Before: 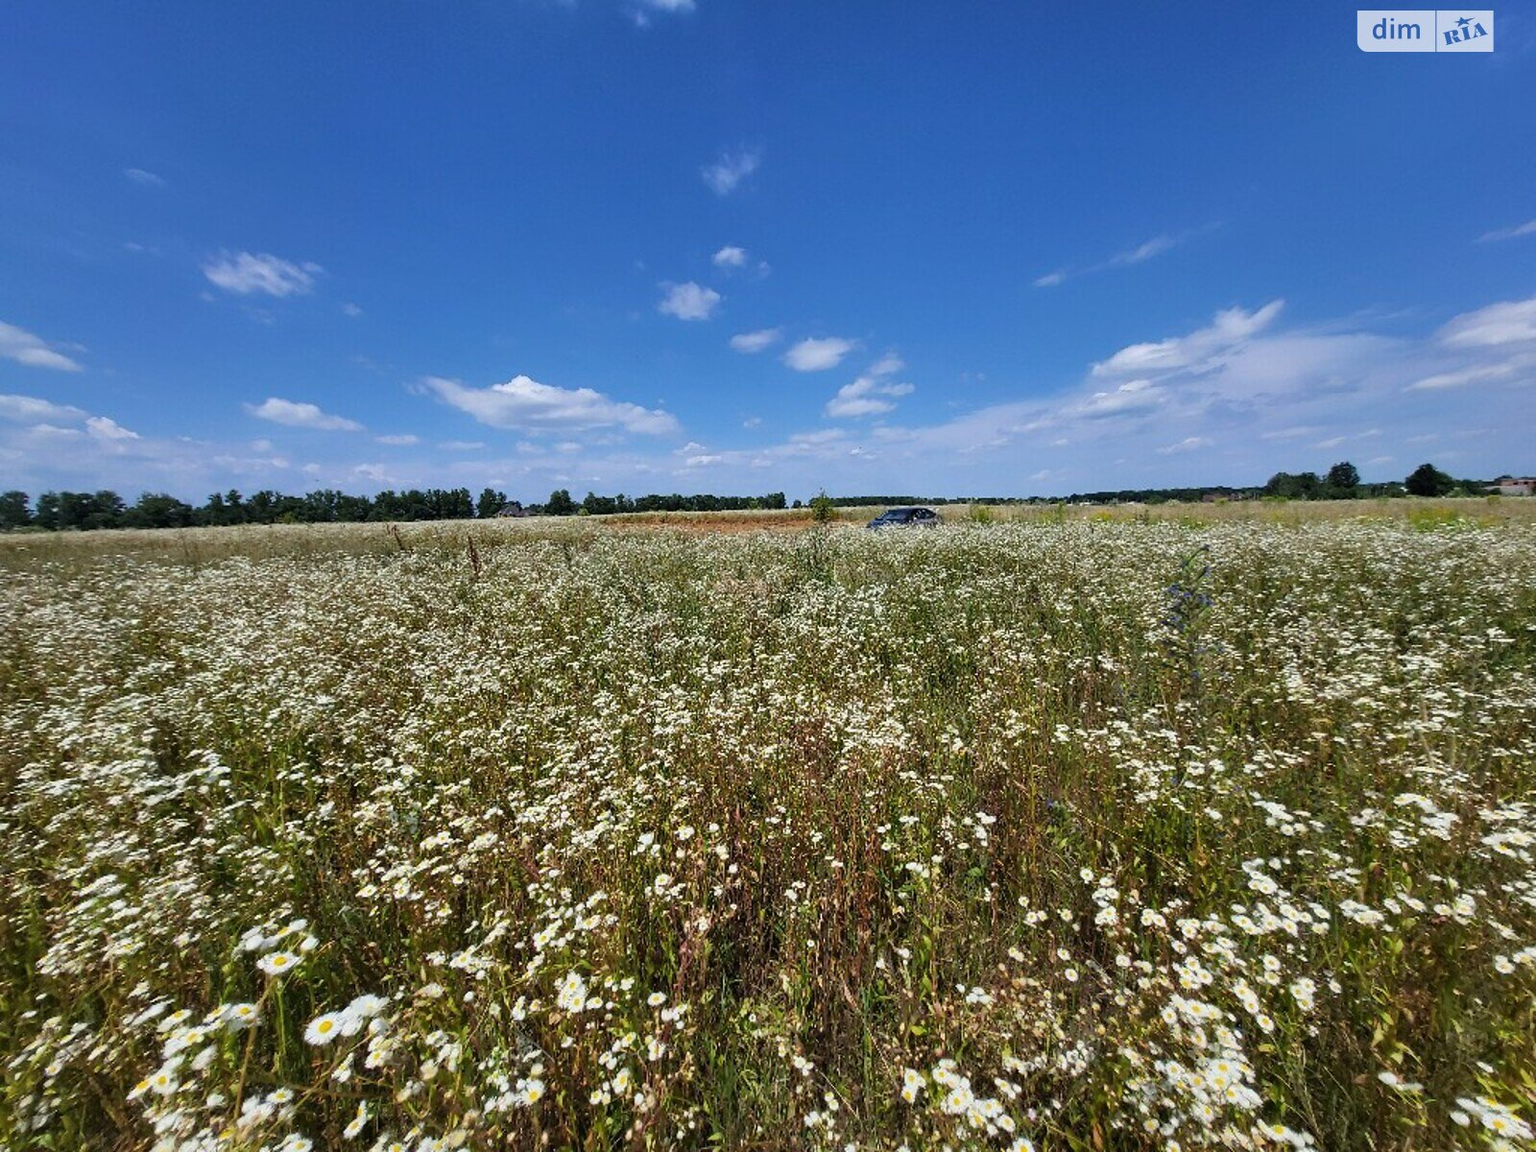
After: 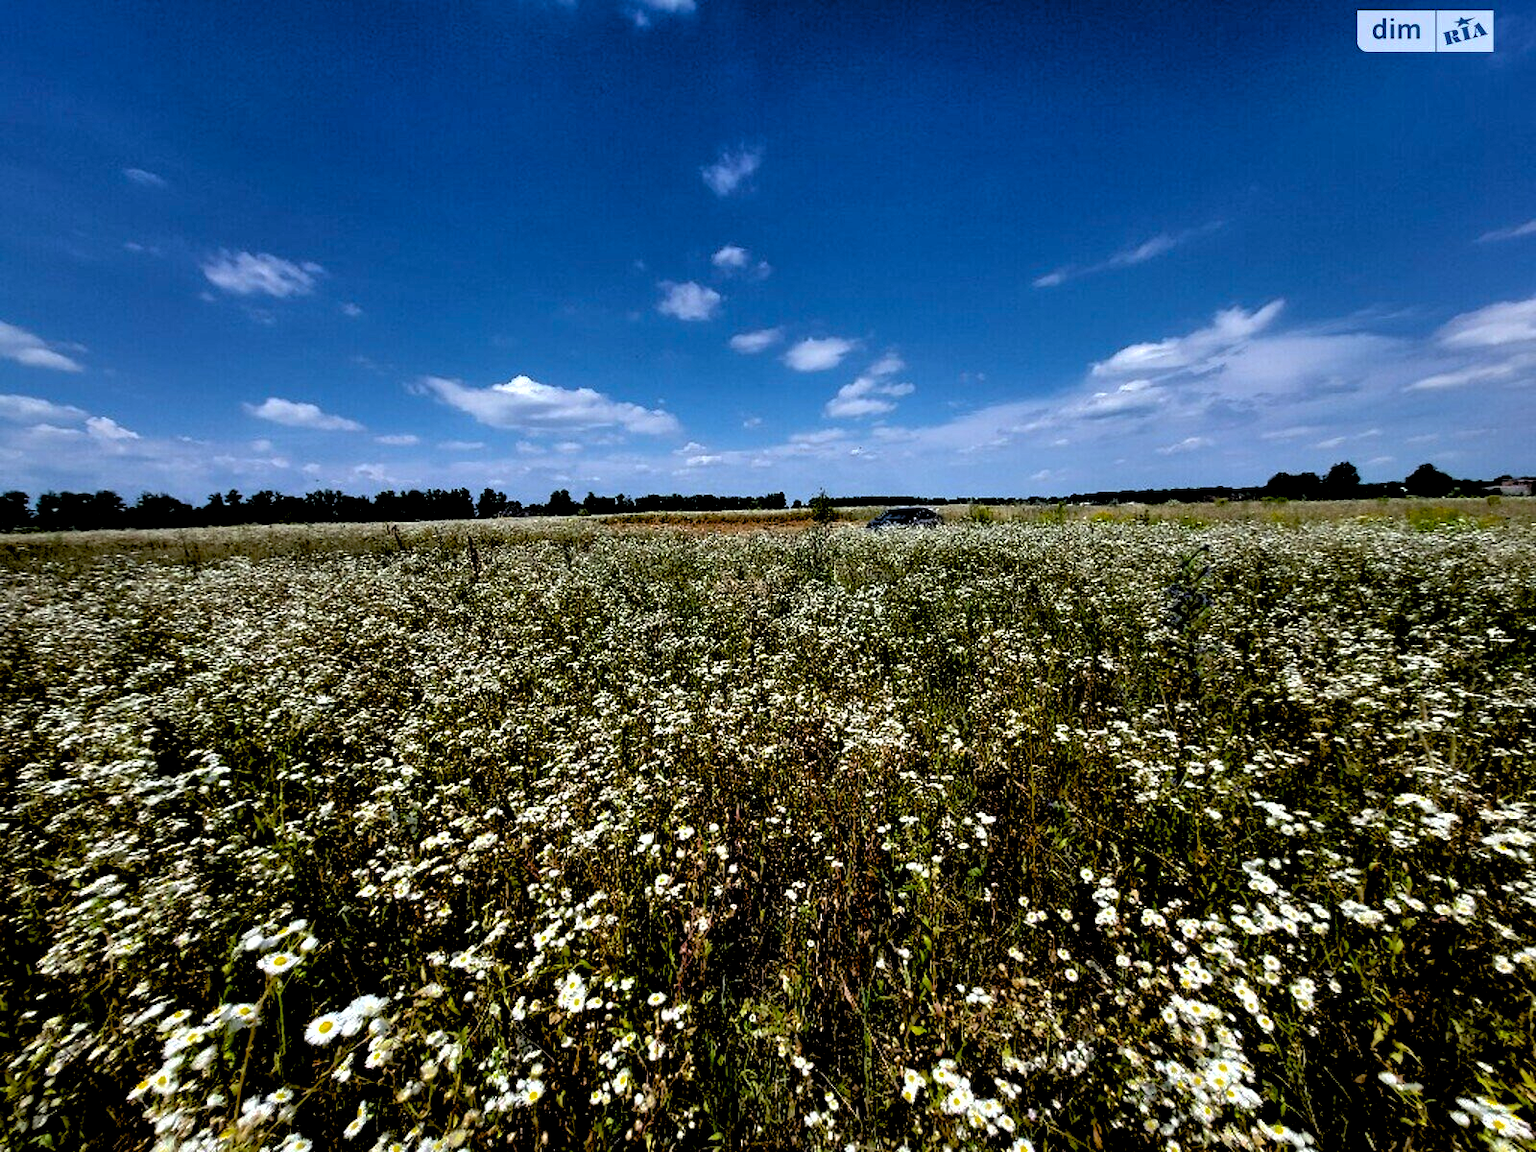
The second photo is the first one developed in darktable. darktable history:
shadows and highlights: on, module defaults
white balance: red 0.988, blue 1.017
exposure: black level correction 0.056, compensate highlight preservation false
levels: levels [0.129, 0.519, 0.867]
